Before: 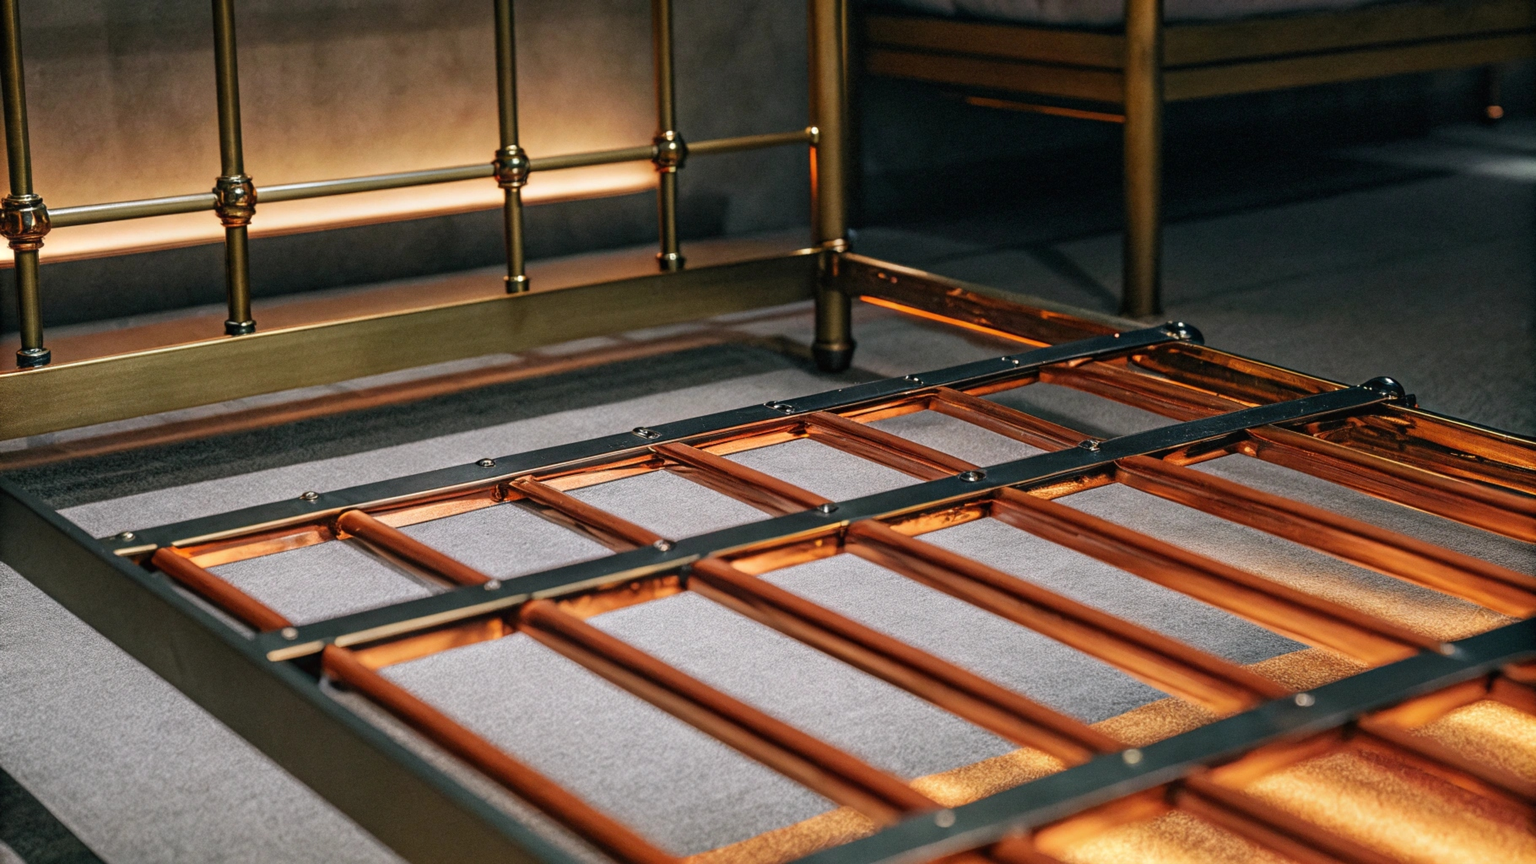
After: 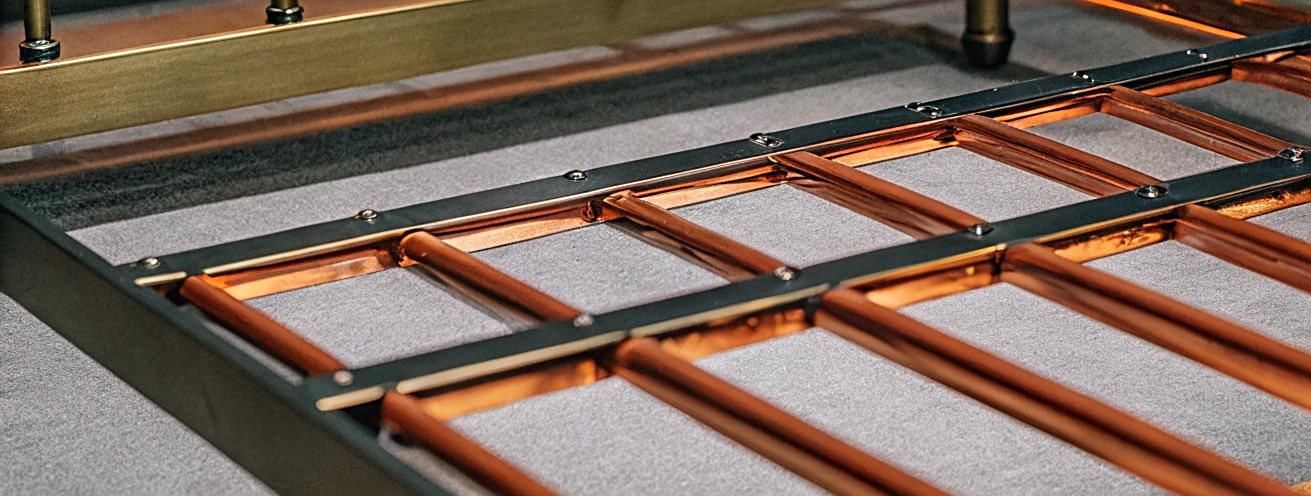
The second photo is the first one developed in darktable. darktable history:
crop: top 36.498%, right 27.964%, bottom 14.995%
sharpen: on, module defaults
shadows and highlights: soften with gaussian
